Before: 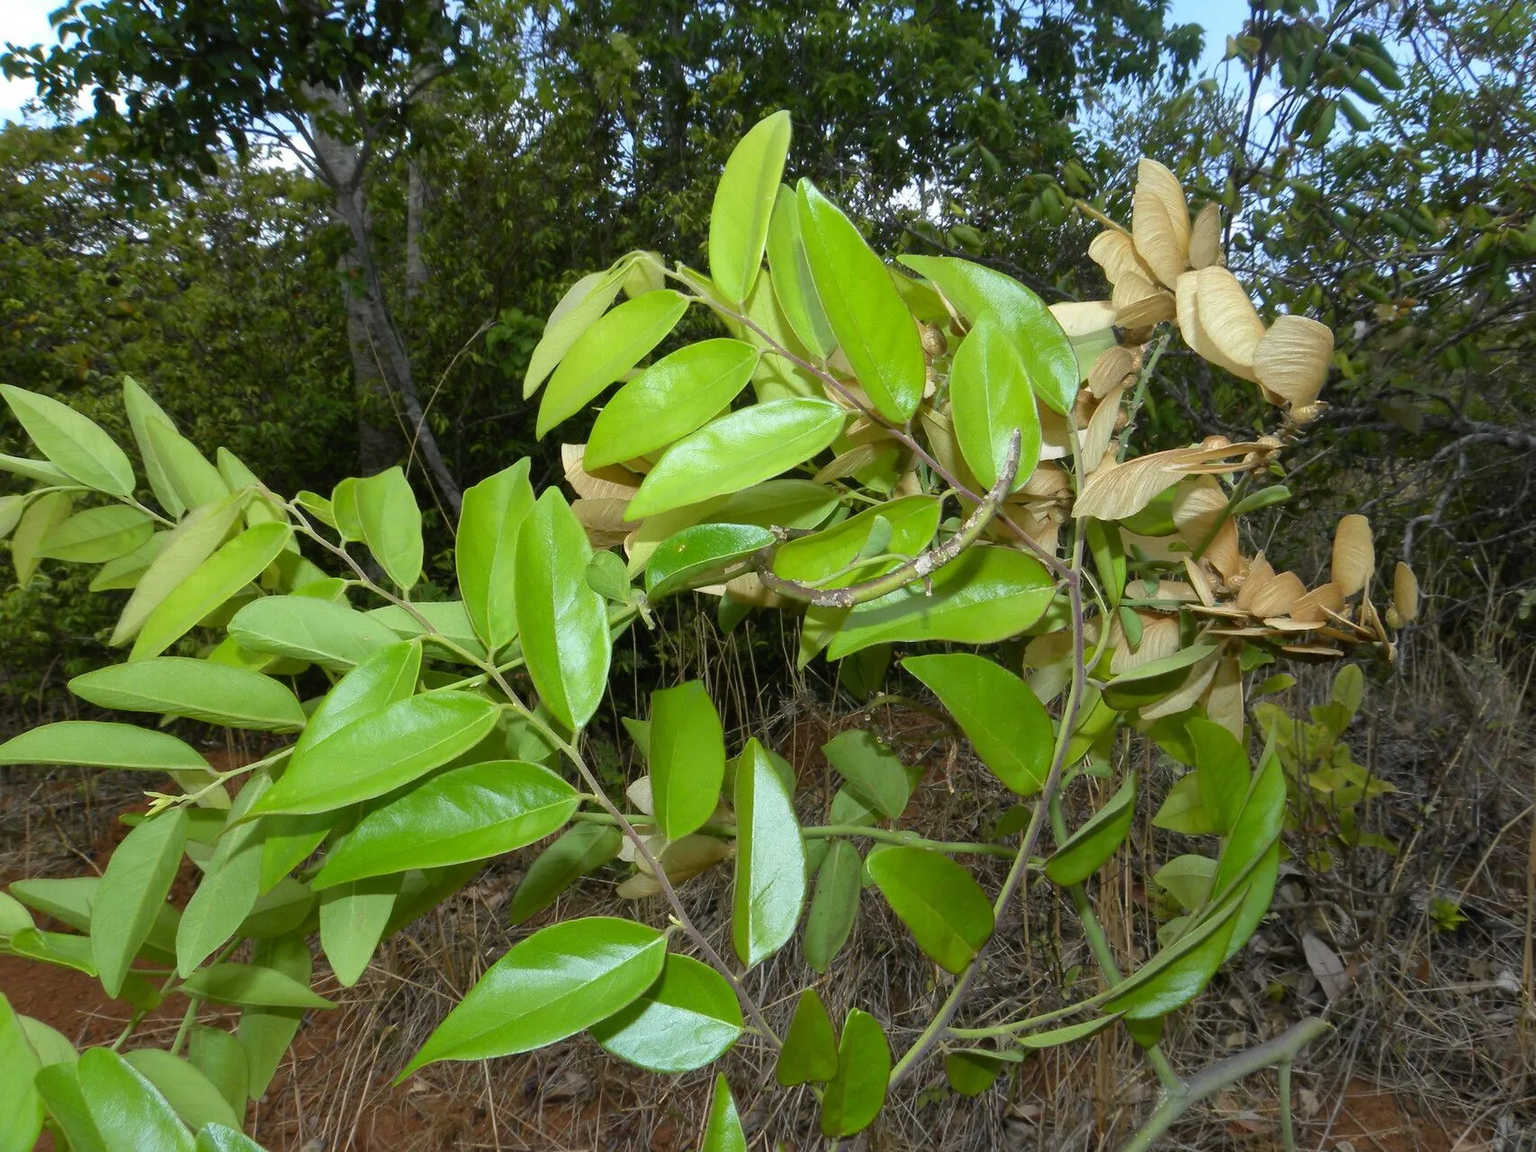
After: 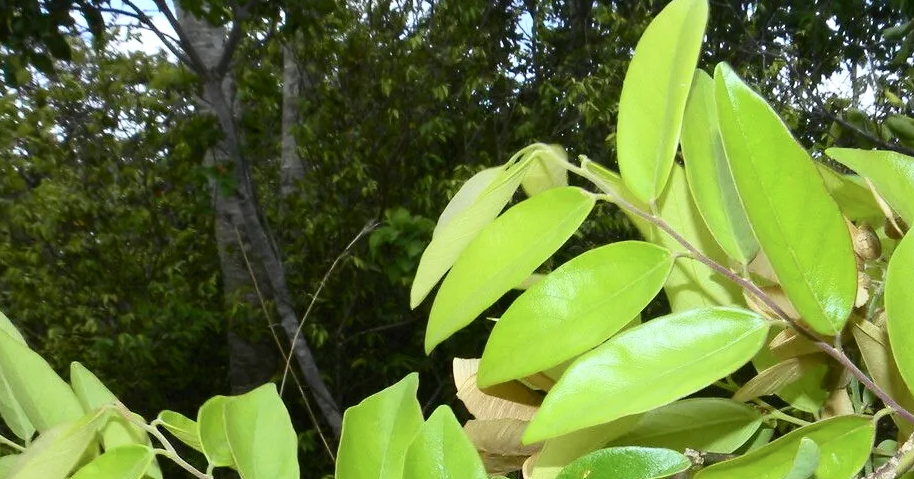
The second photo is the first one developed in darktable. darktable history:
sharpen: radius 5.367, amount 0.317, threshold 26.104
contrast brightness saturation: contrast 0.236, brightness 0.091
crop: left 10.067%, top 10.592%, right 36.331%, bottom 51.913%
